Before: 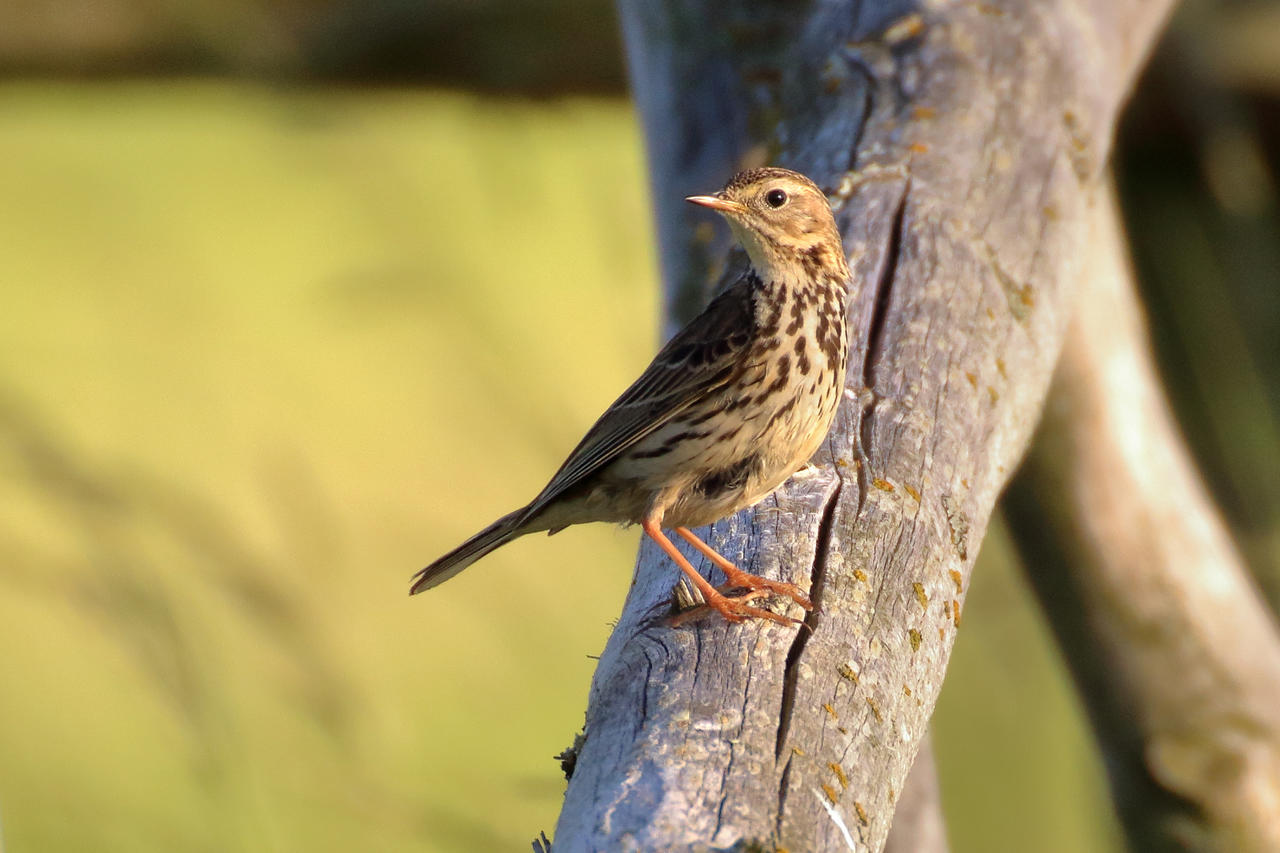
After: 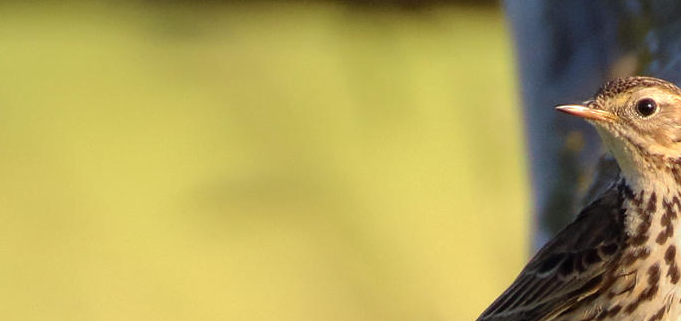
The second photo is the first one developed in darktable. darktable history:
crop: left 10.173%, top 10.707%, right 36.551%, bottom 51.556%
